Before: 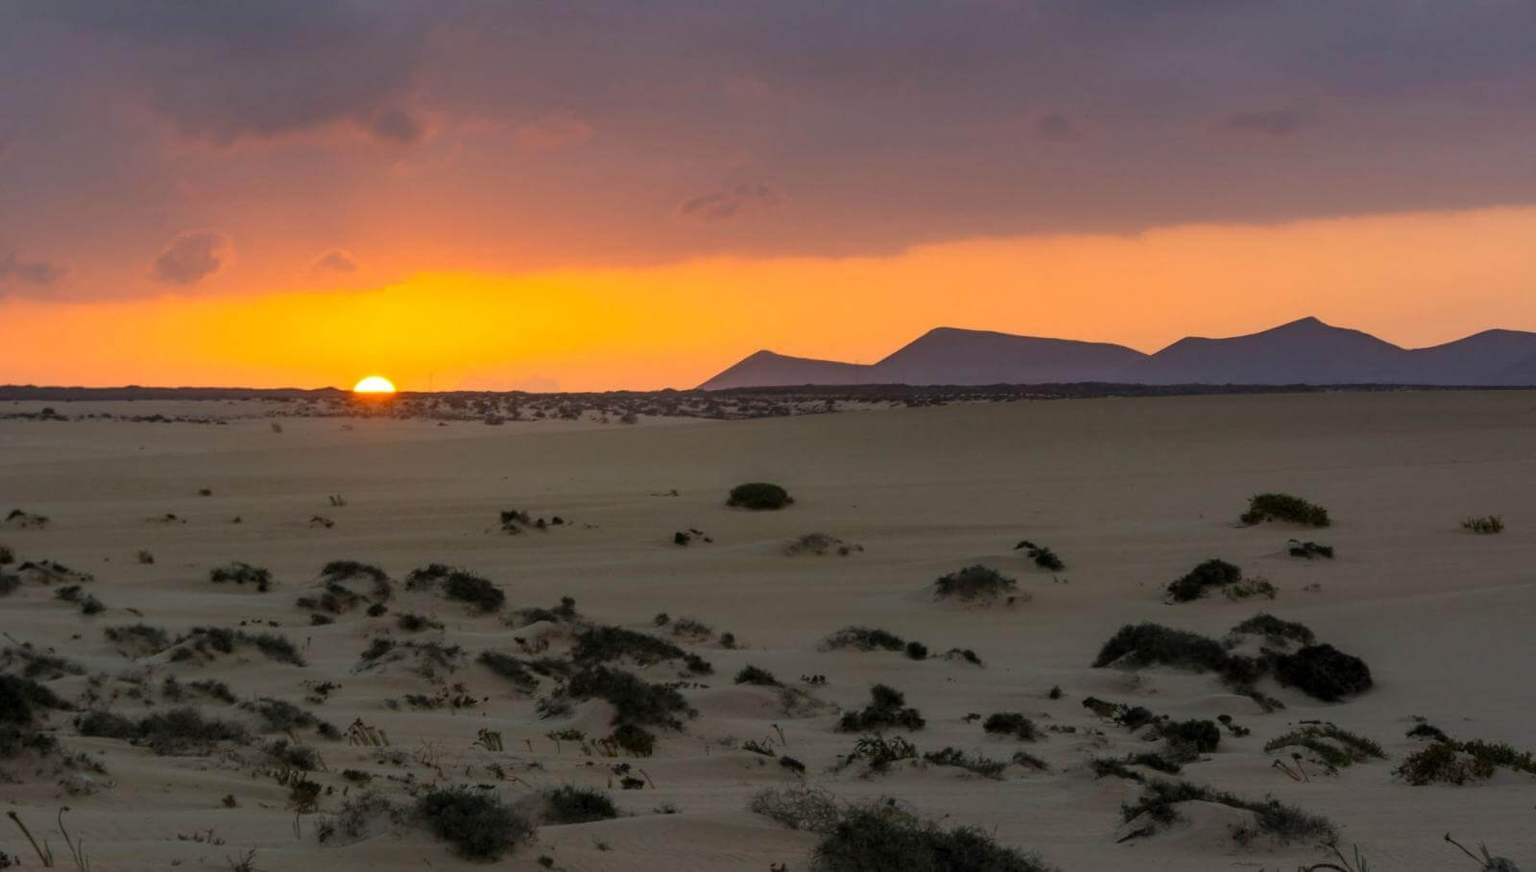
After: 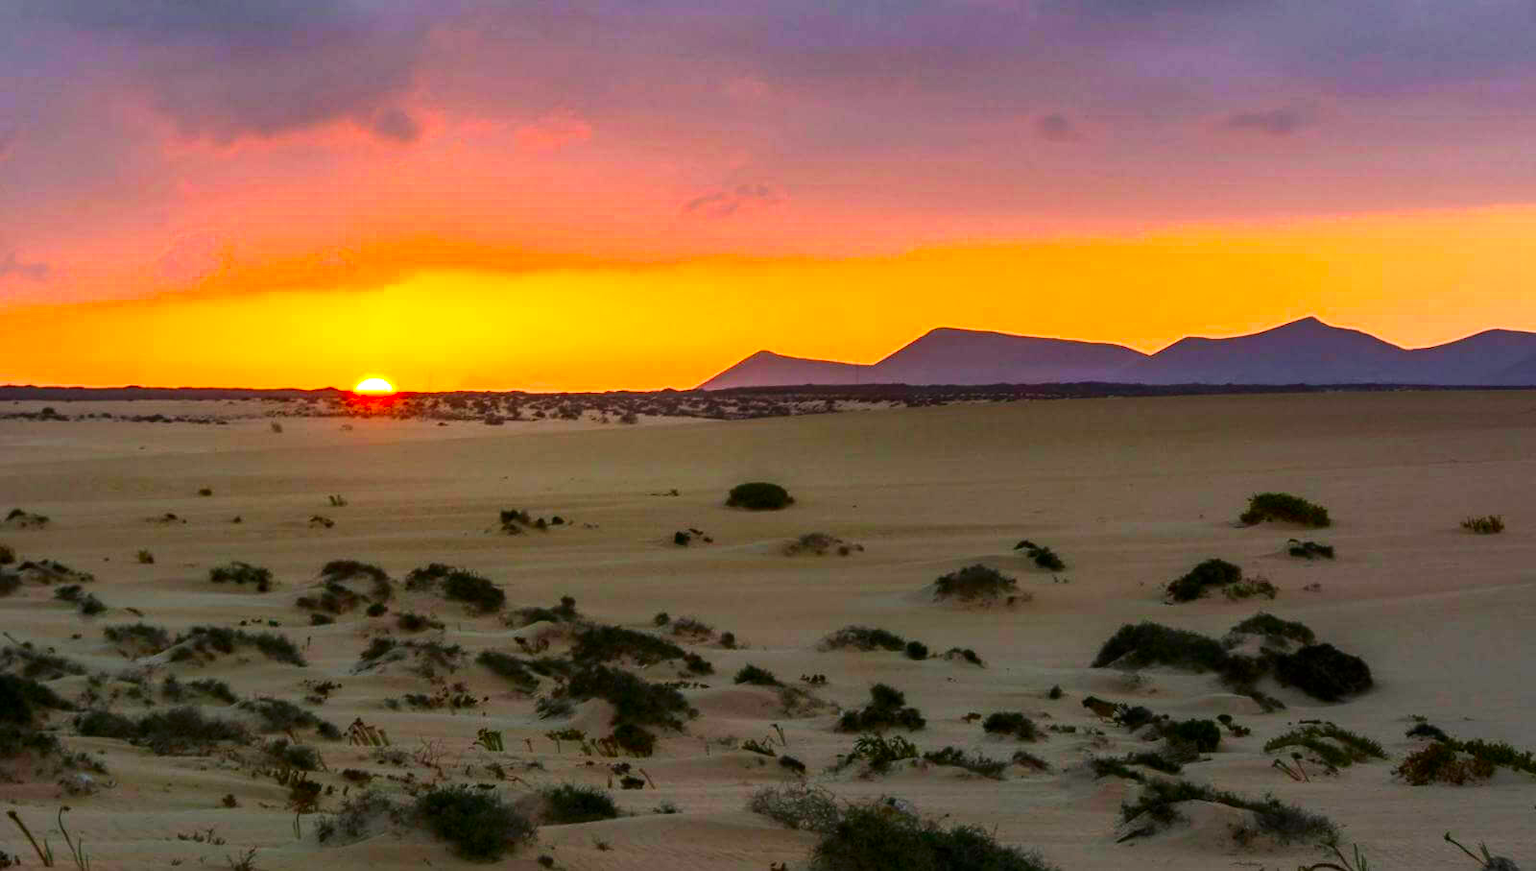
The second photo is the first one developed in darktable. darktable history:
exposure: exposure 0.6 EV, compensate highlight preservation false
contrast brightness saturation: contrast 0.26, brightness 0.02, saturation 0.87
